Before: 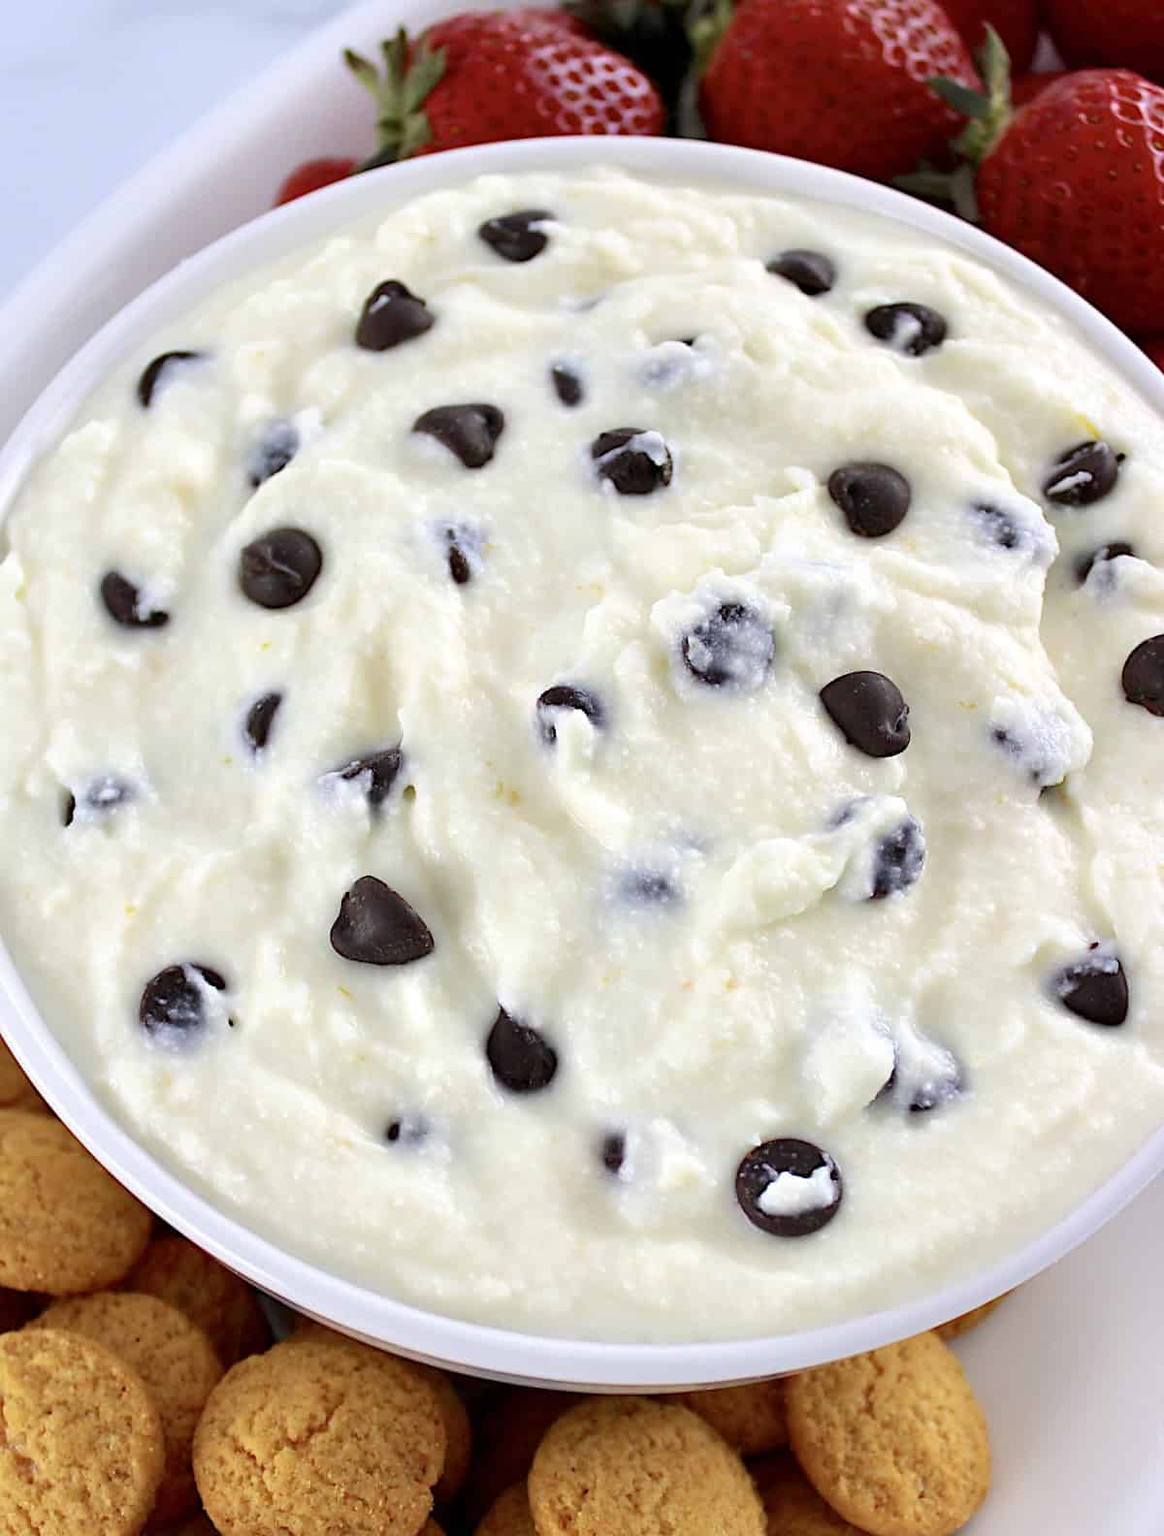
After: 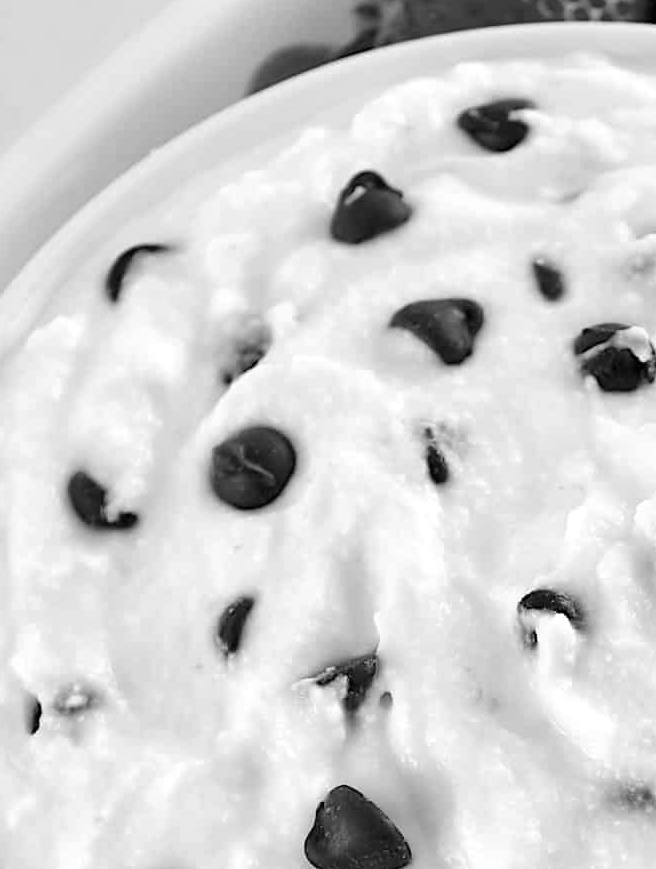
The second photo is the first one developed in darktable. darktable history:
crop and rotate: left 3.047%, top 7.509%, right 42.236%, bottom 37.598%
color contrast: green-magenta contrast 1.12, blue-yellow contrast 1.95, unbound 0
white balance: red 1.05, blue 1.072
monochrome: a 1.94, b -0.638
